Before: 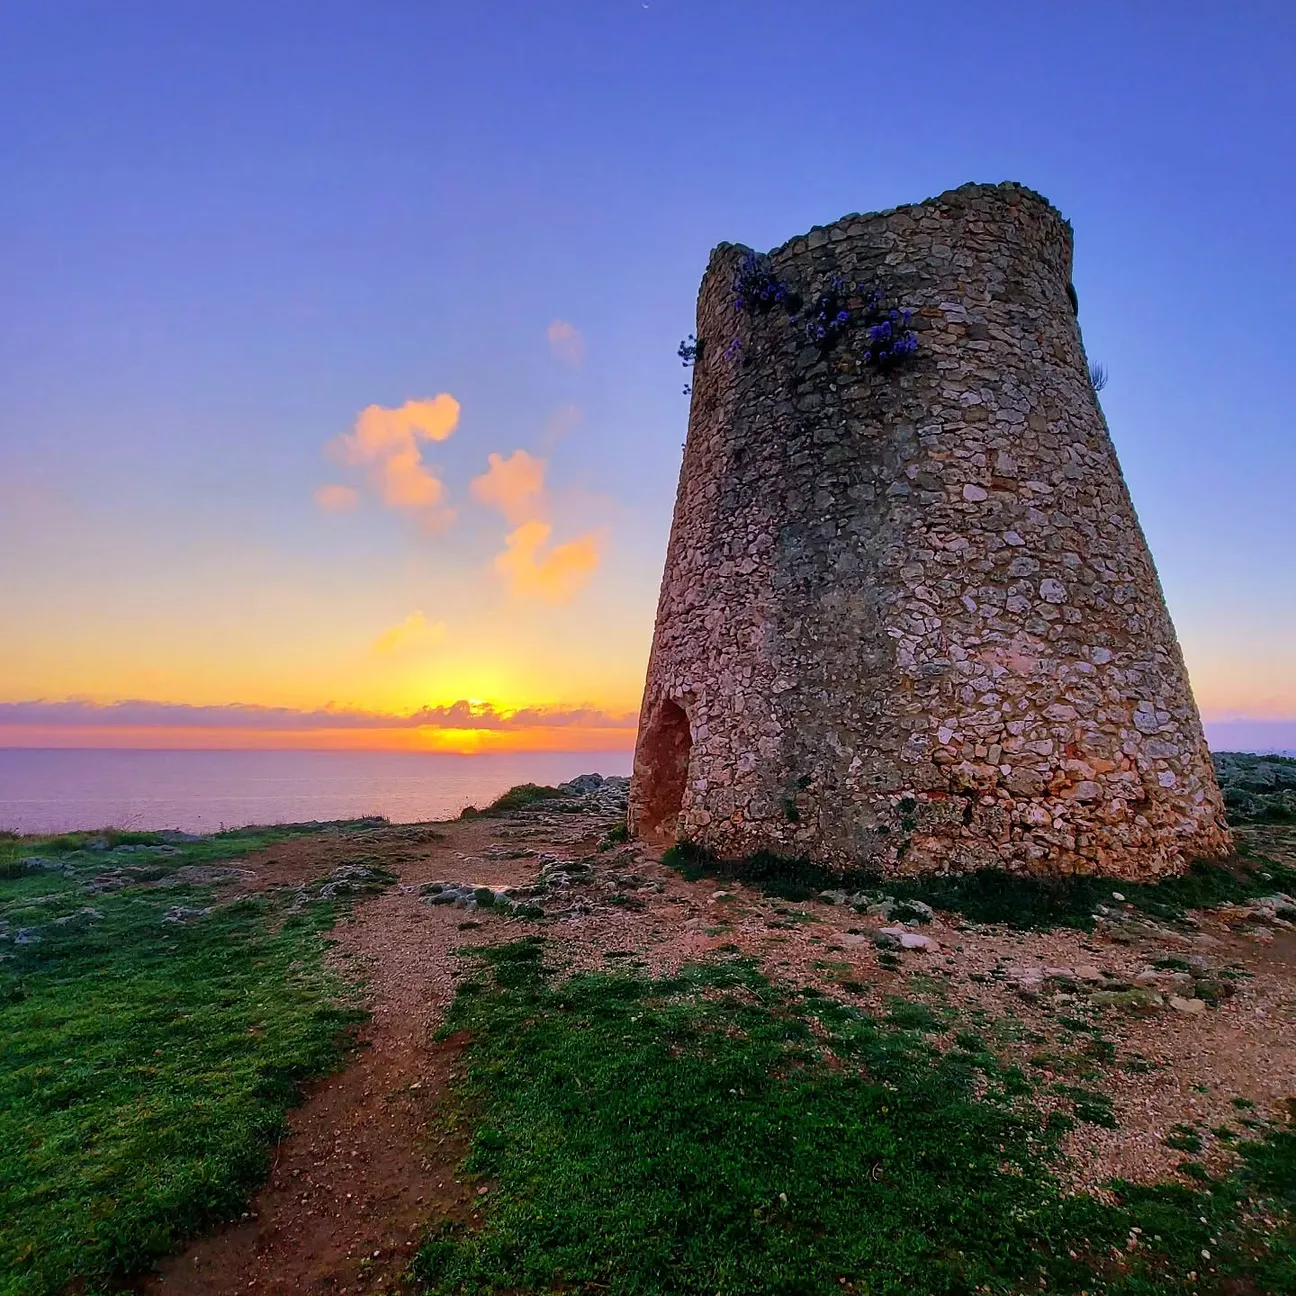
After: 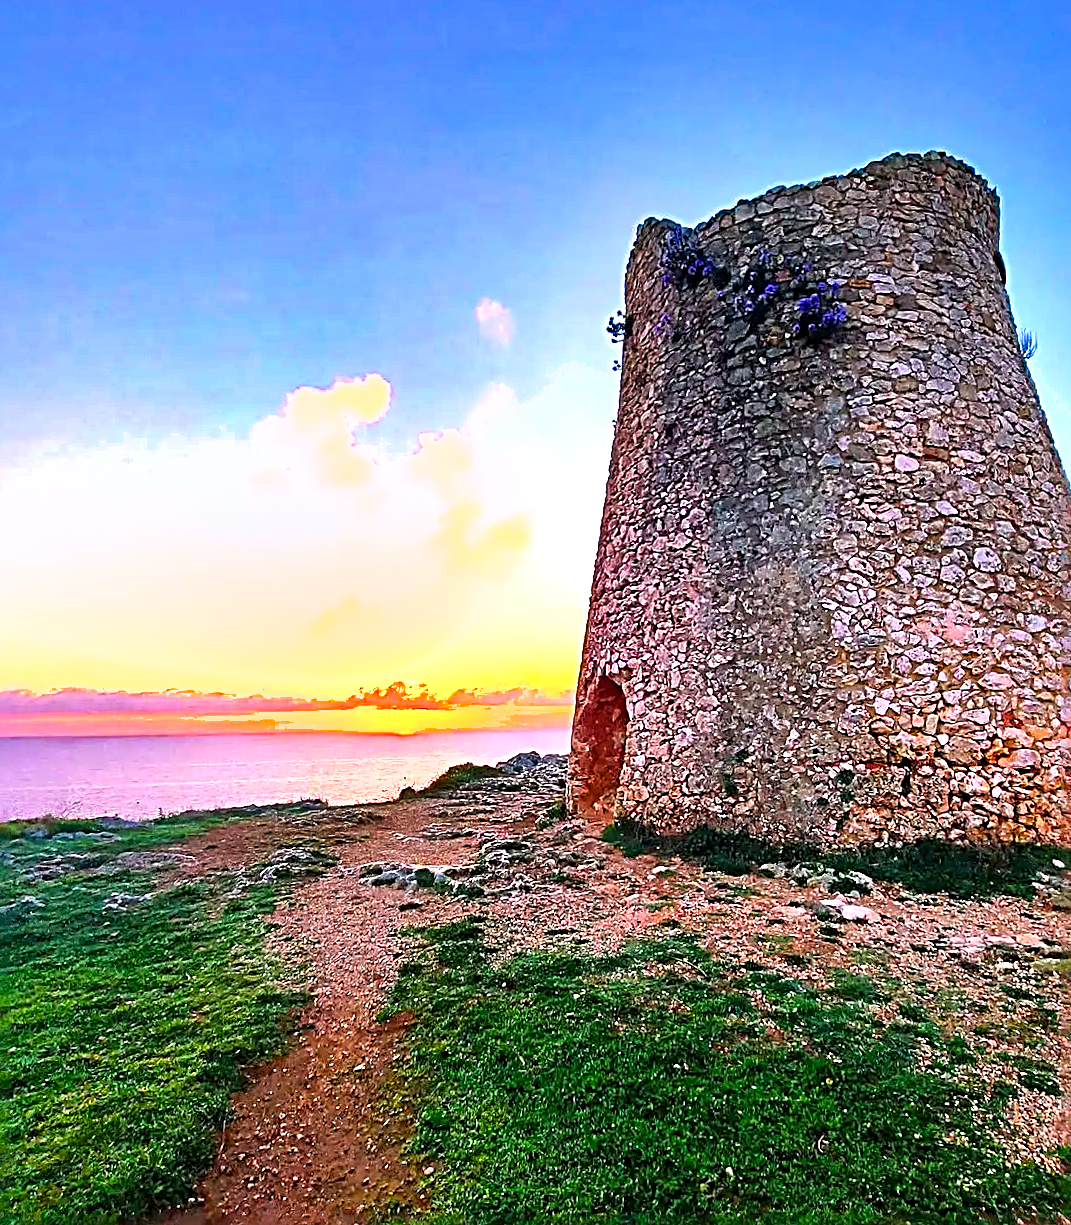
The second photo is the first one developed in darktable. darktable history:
exposure: black level correction 0, exposure 1.412 EV, compensate exposure bias true, compensate highlight preservation false
shadows and highlights: radius 106.18, shadows 23.57, highlights -58.79, low approximation 0.01, soften with gaussian
sharpen: radius 3.735, amount 0.934
crop and rotate: angle 1.17°, left 4.111%, top 0.808%, right 11.53%, bottom 2.698%
color balance rgb: perceptual saturation grading › global saturation 19.775%, global vibrance 20%
